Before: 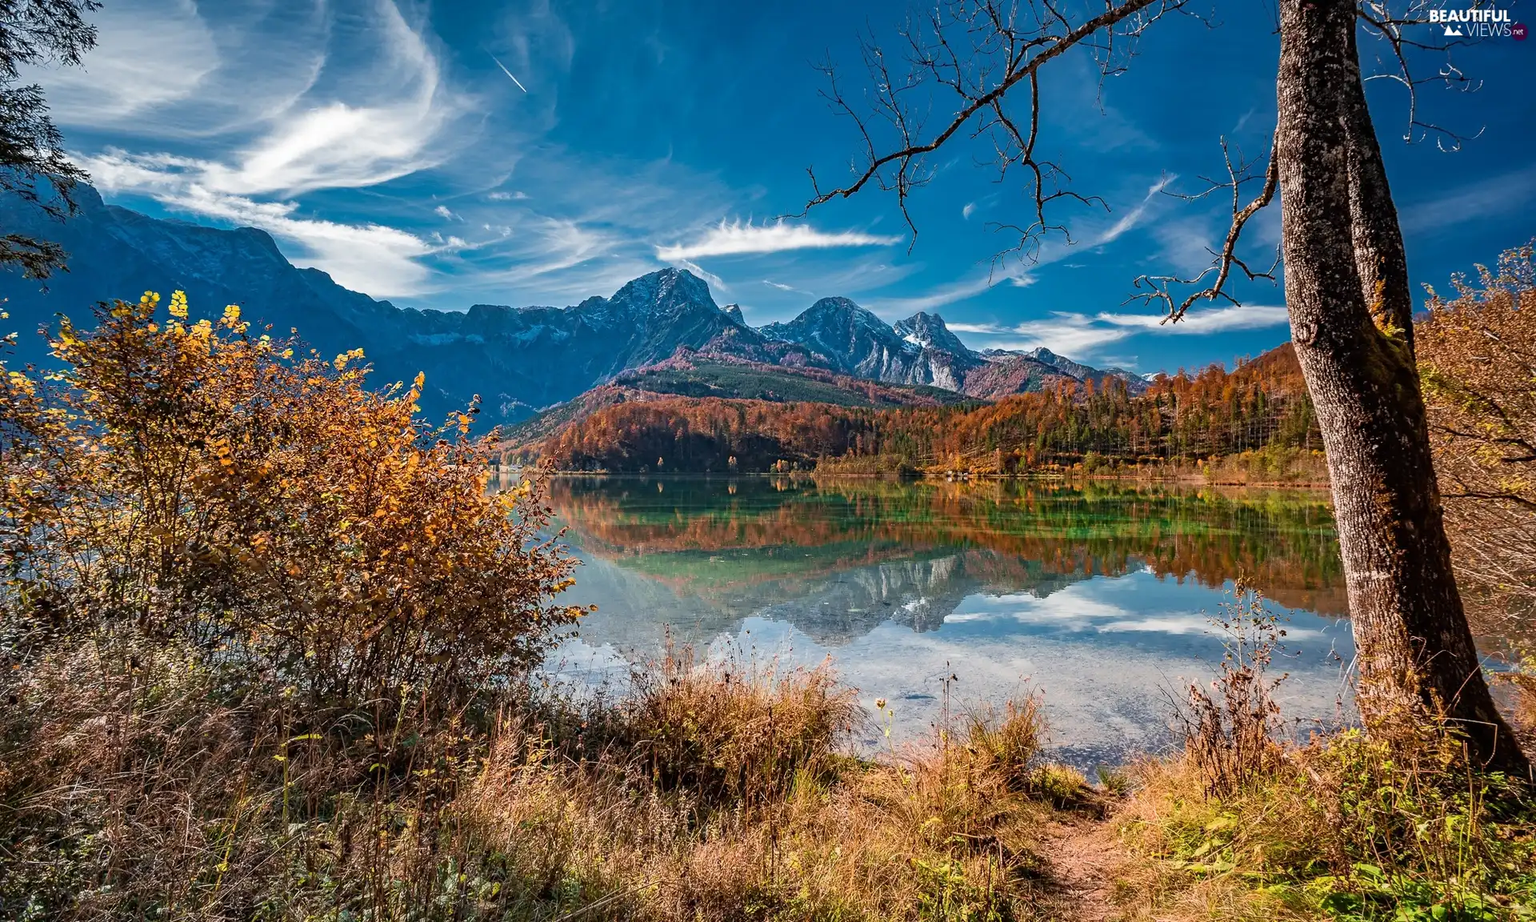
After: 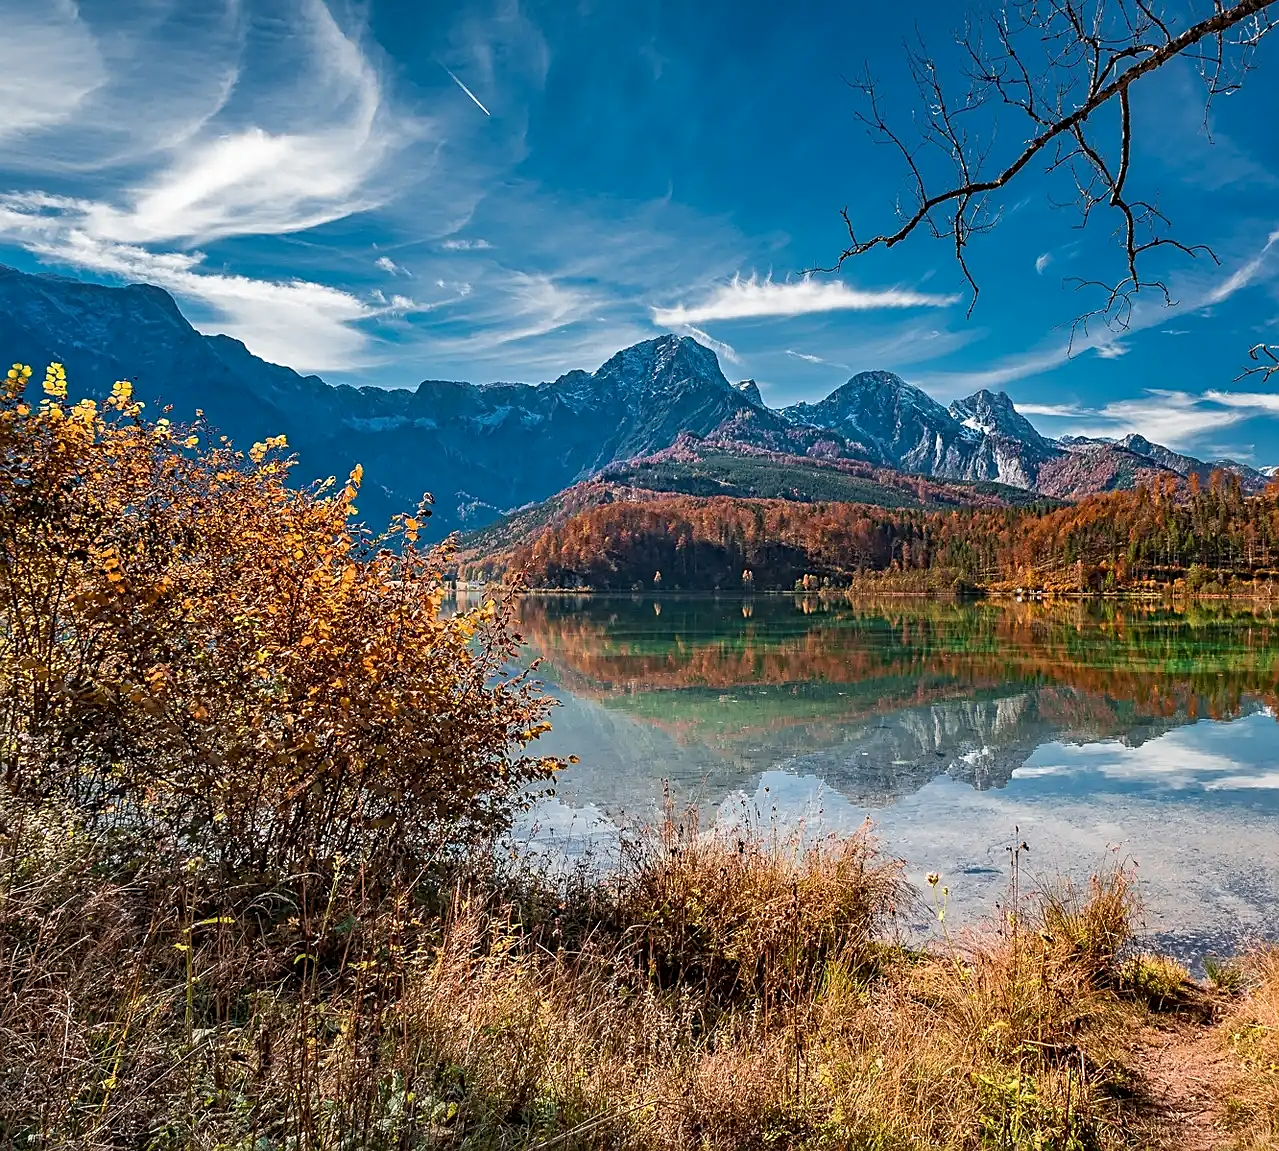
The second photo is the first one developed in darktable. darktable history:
exposure: black level correction 0.001, compensate highlight preservation false
crop and rotate: left 8.786%, right 24.548%
sharpen: on, module defaults
